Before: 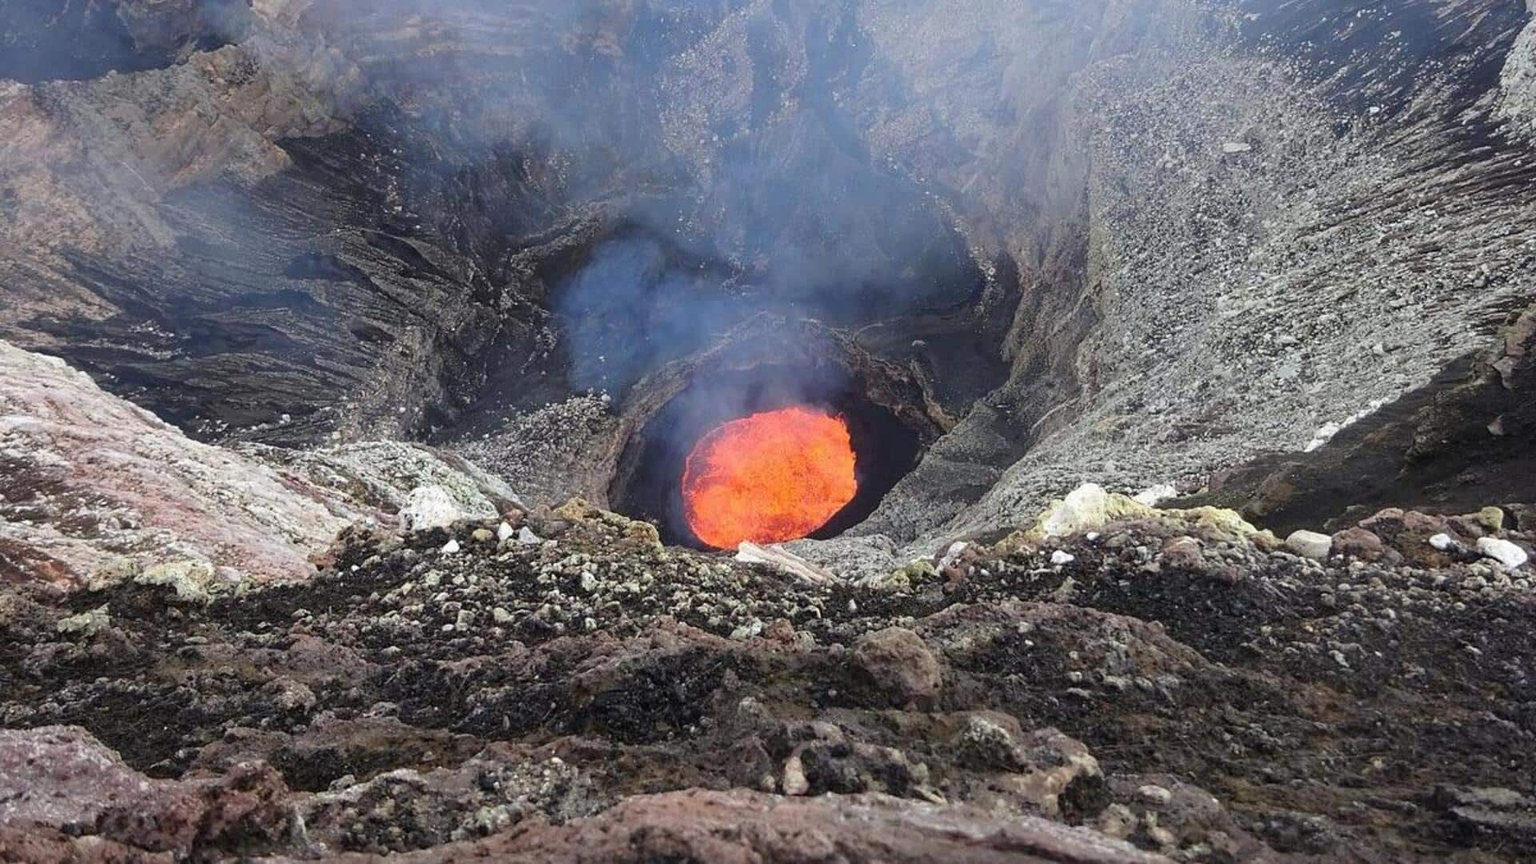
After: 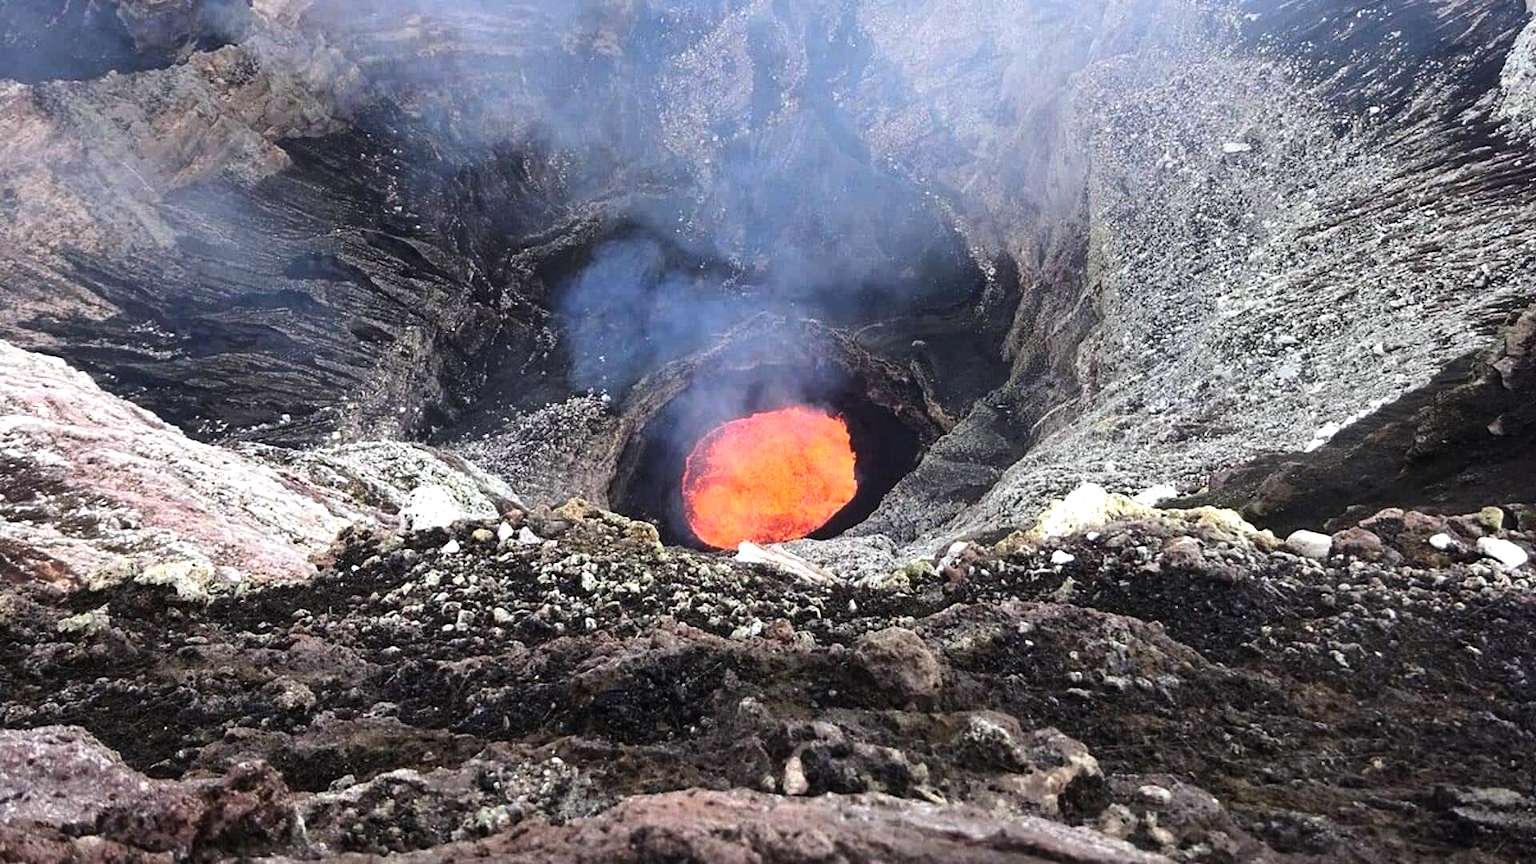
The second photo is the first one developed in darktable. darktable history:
white balance: red 1.004, blue 1.024
tone equalizer: -8 EV -0.75 EV, -7 EV -0.7 EV, -6 EV -0.6 EV, -5 EV -0.4 EV, -3 EV 0.4 EV, -2 EV 0.6 EV, -1 EV 0.7 EV, +0 EV 0.75 EV, edges refinement/feathering 500, mask exposure compensation -1.57 EV, preserve details no
